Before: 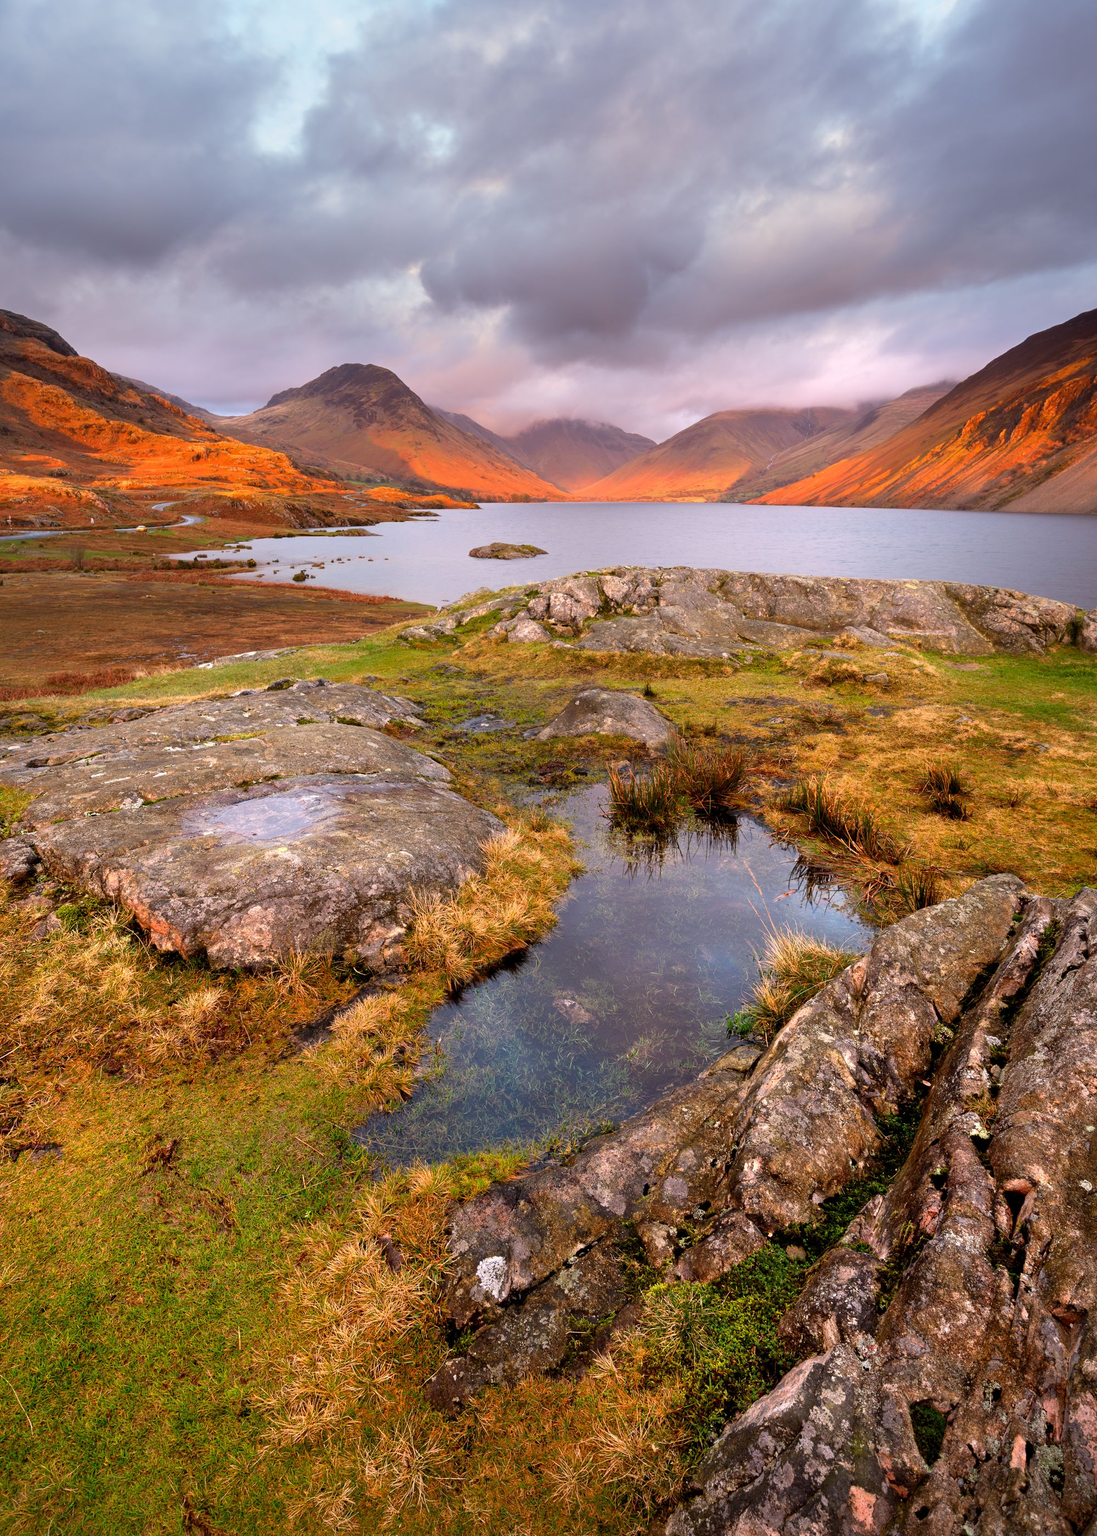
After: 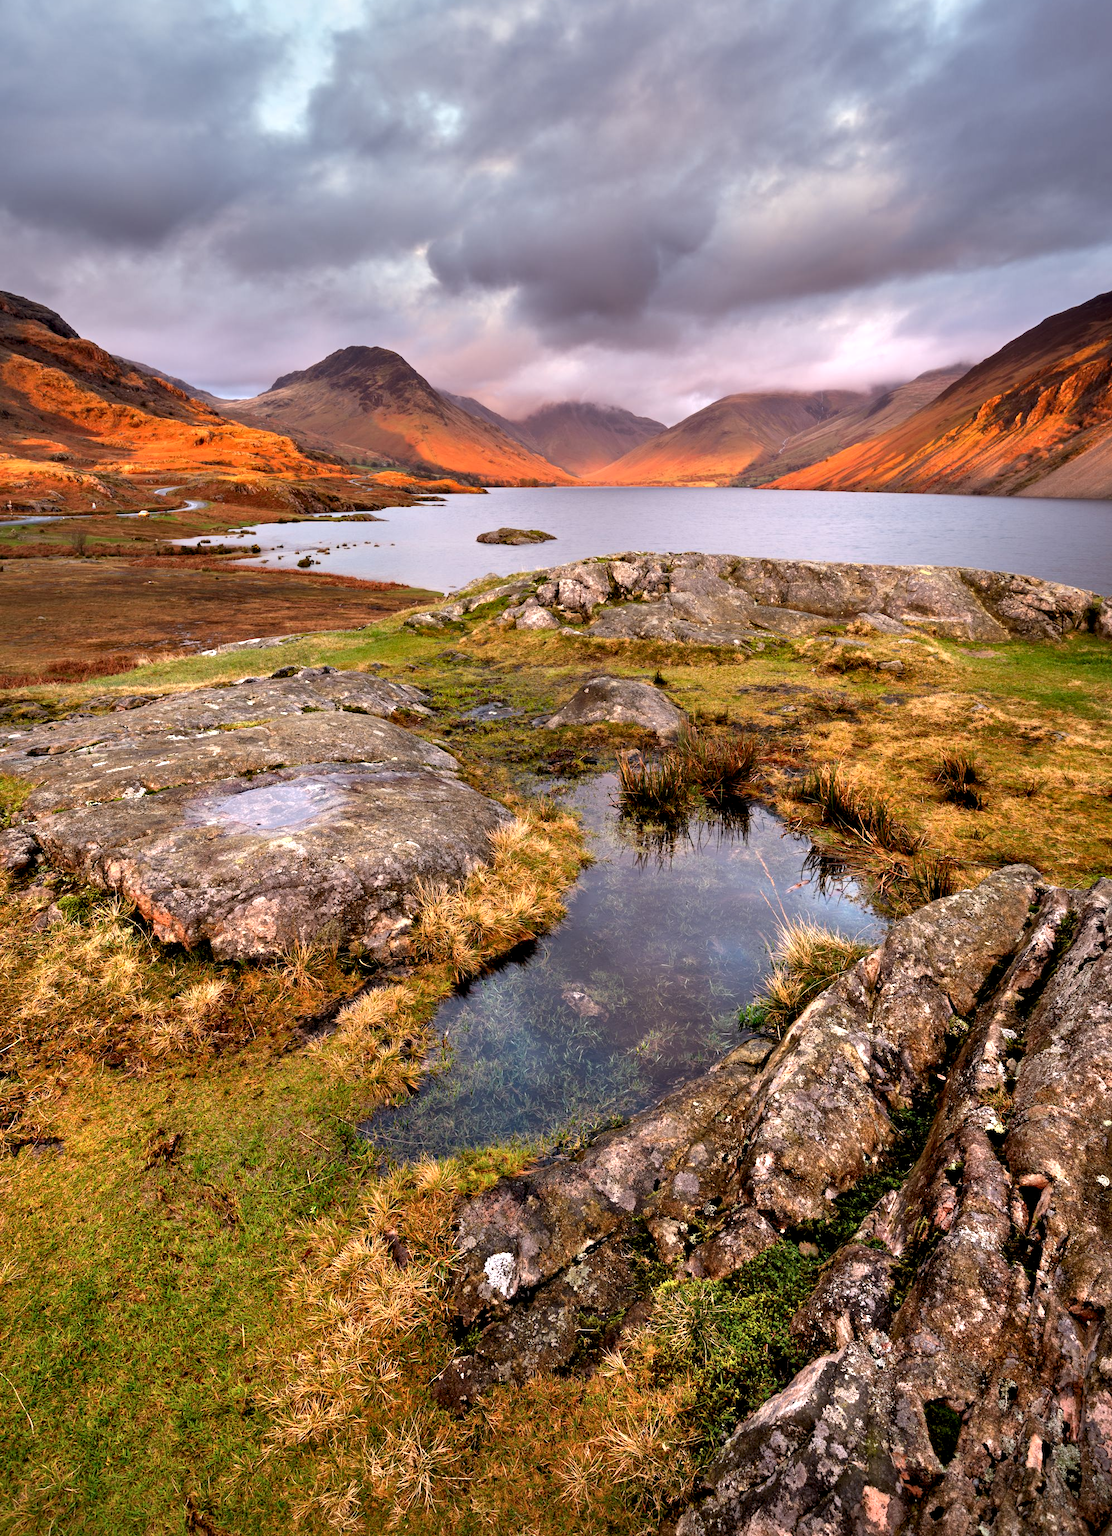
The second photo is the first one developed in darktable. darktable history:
crop: top 1.516%, right 0.114%
contrast equalizer: octaves 7, y [[0.545, 0.572, 0.59, 0.59, 0.571, 0.545], [0.5 ×6], [0.5 ×6], [0 ×6], [0 ×6]]
shadows and highlights: shadows 25.98, highlights -25
